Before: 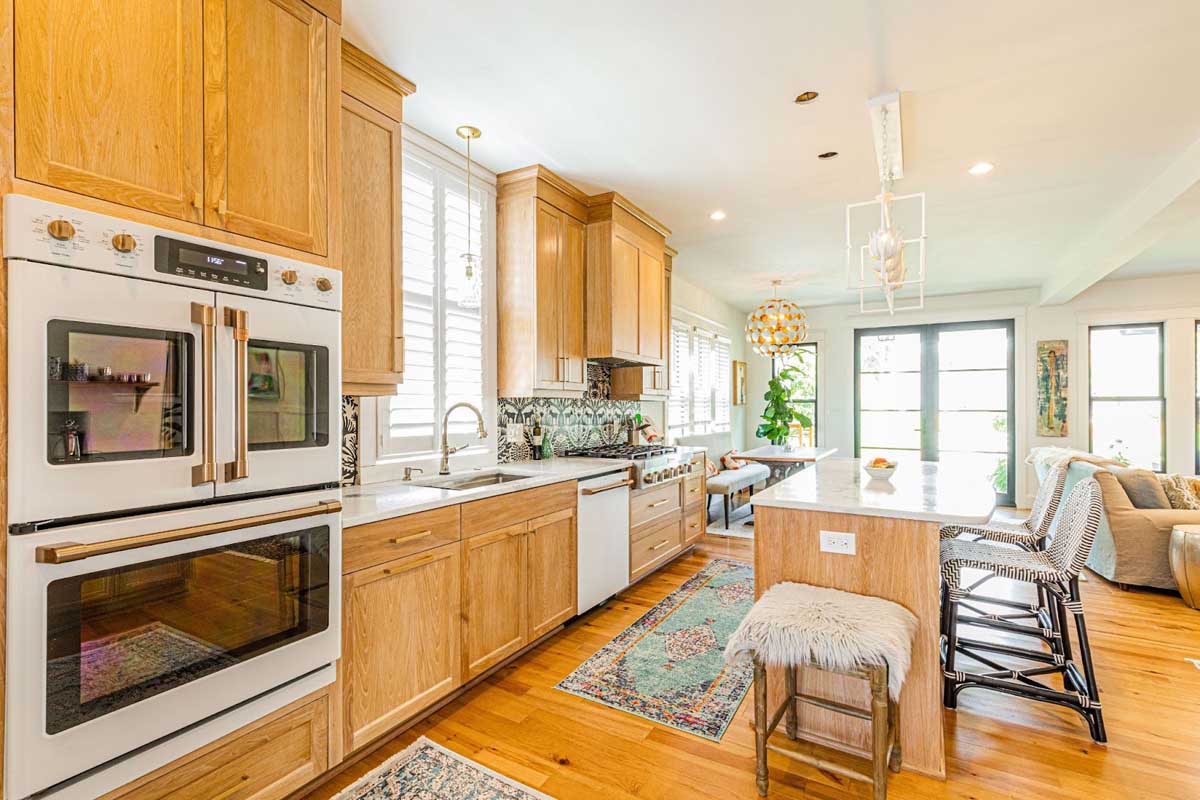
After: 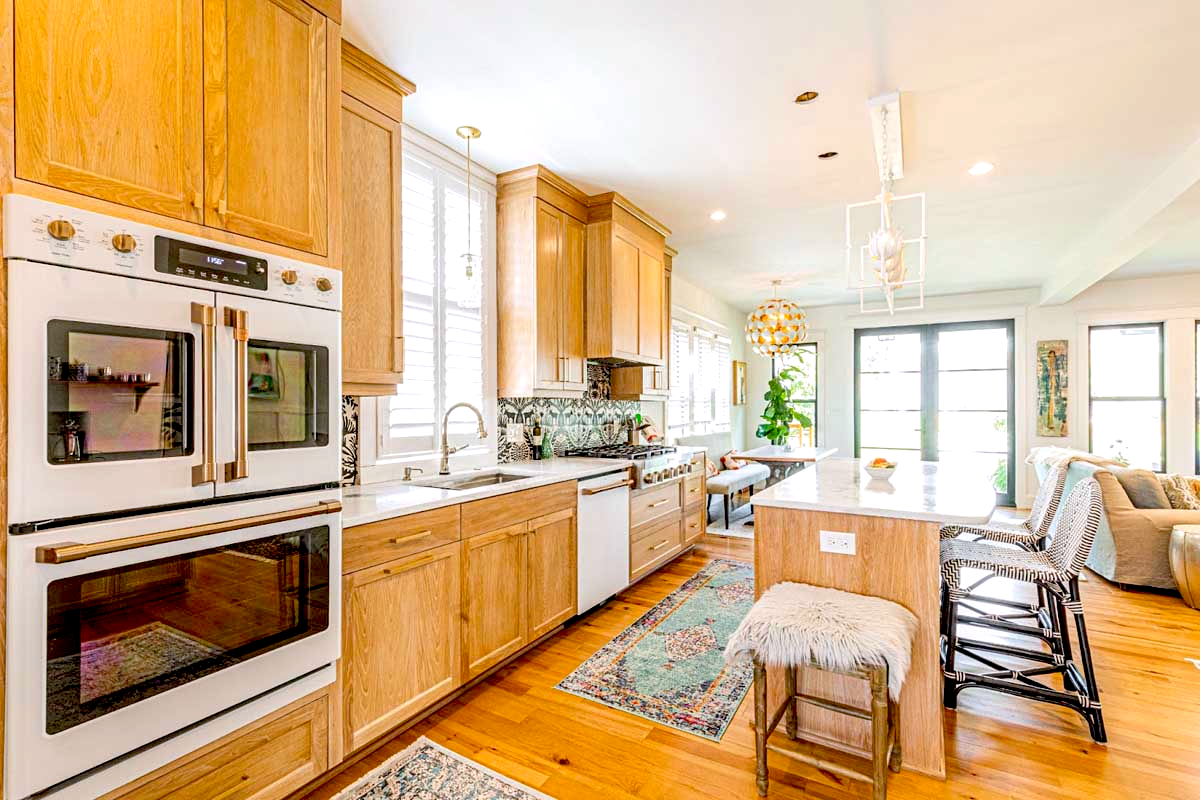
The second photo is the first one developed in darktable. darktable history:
exposure: black level correction 0.025, exposure 0.182 EV, compensate highlight preservation false
white balance: red 1.009, blue 1.027
